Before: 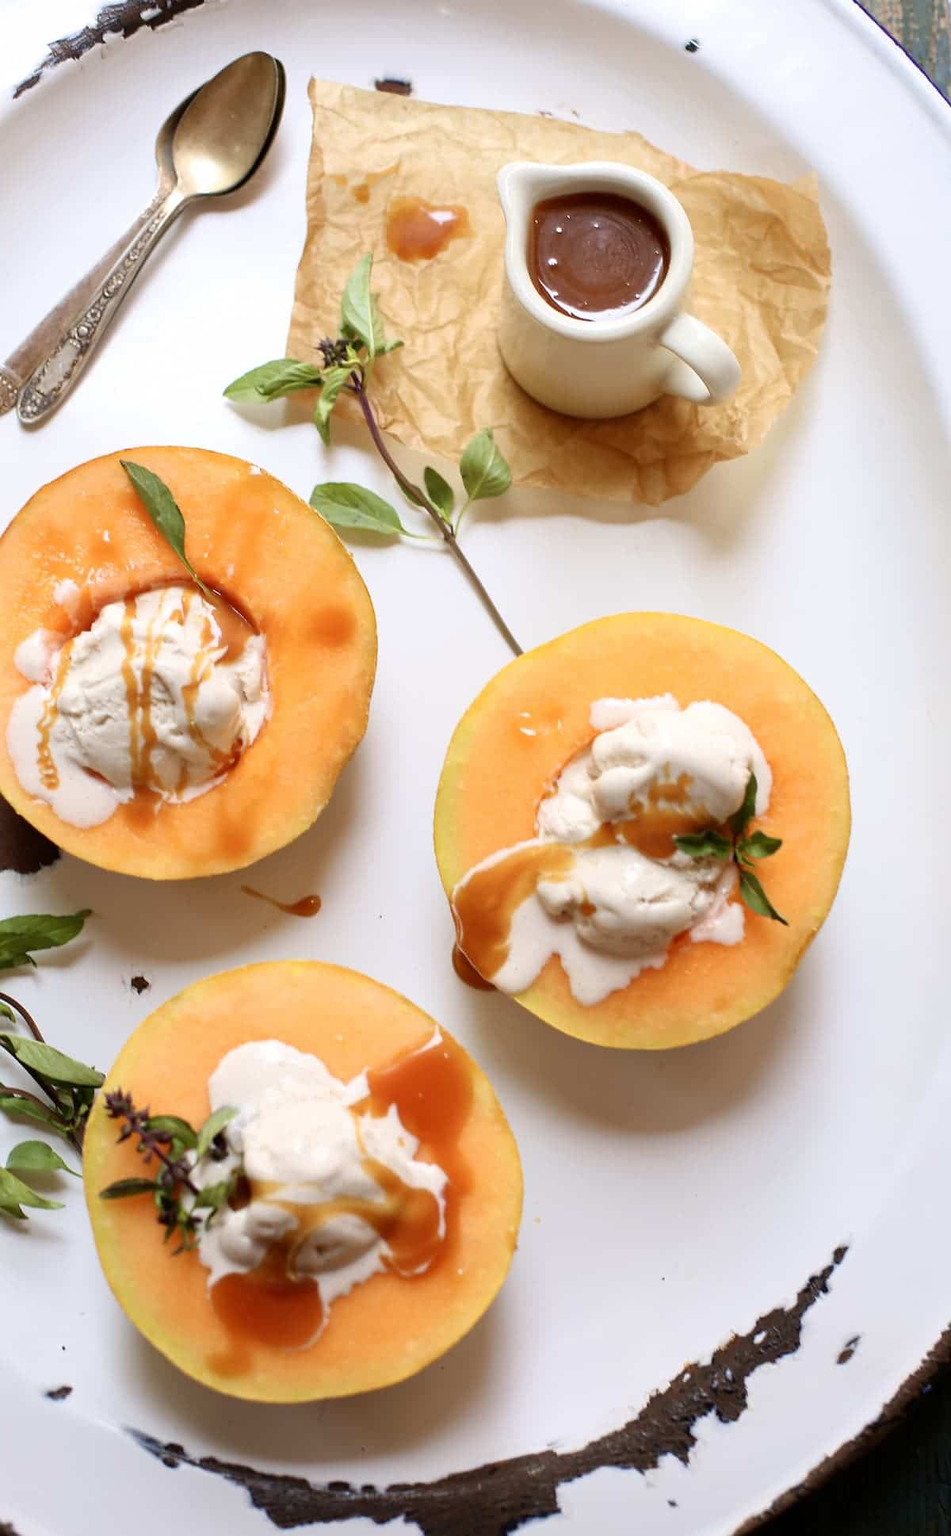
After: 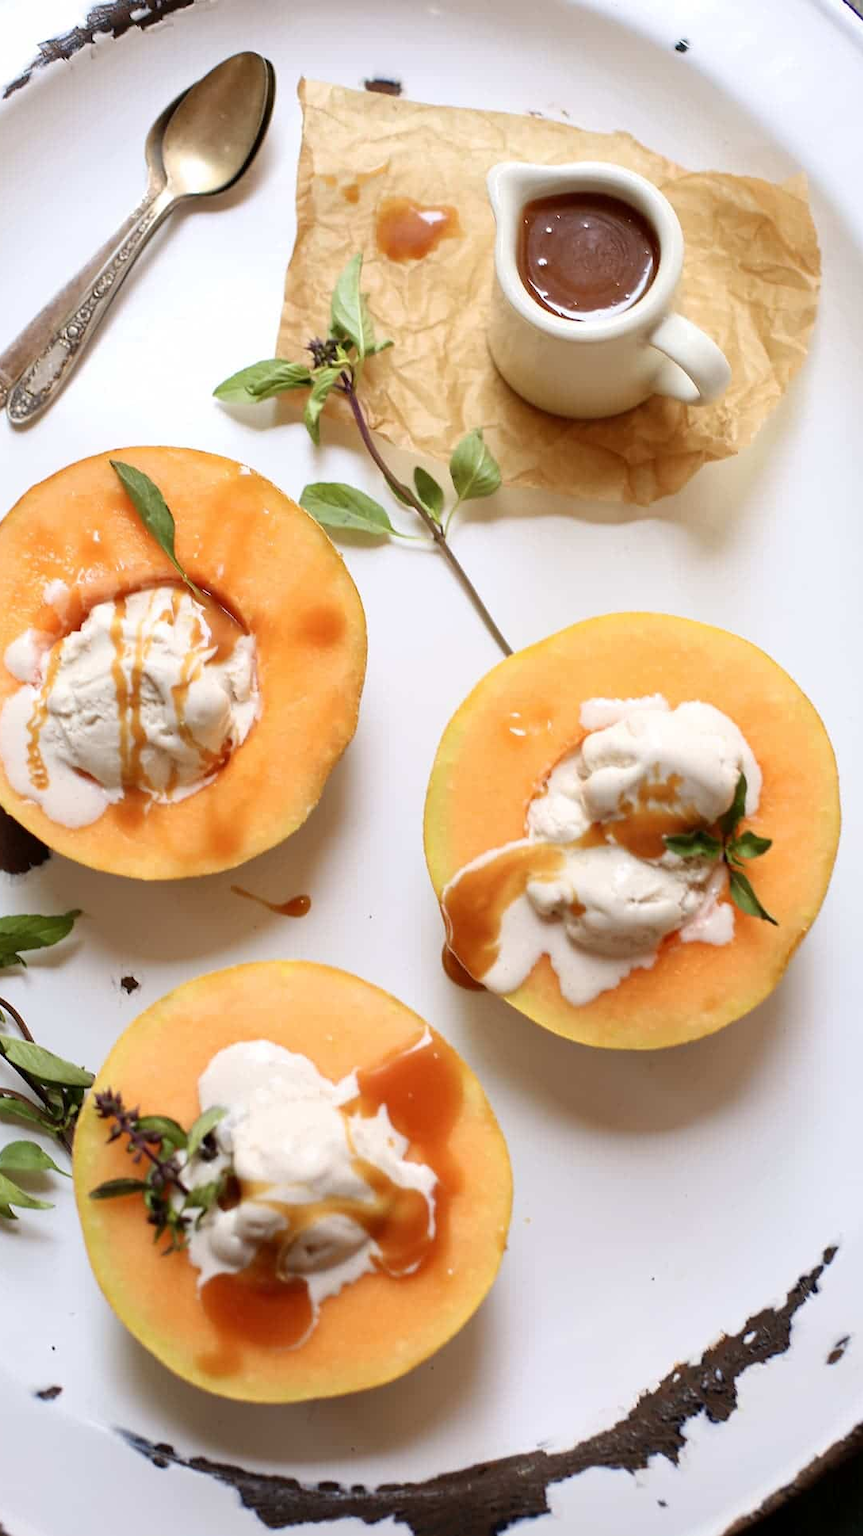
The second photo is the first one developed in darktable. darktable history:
crop and rotate: left 1.148%, right 7.969%
